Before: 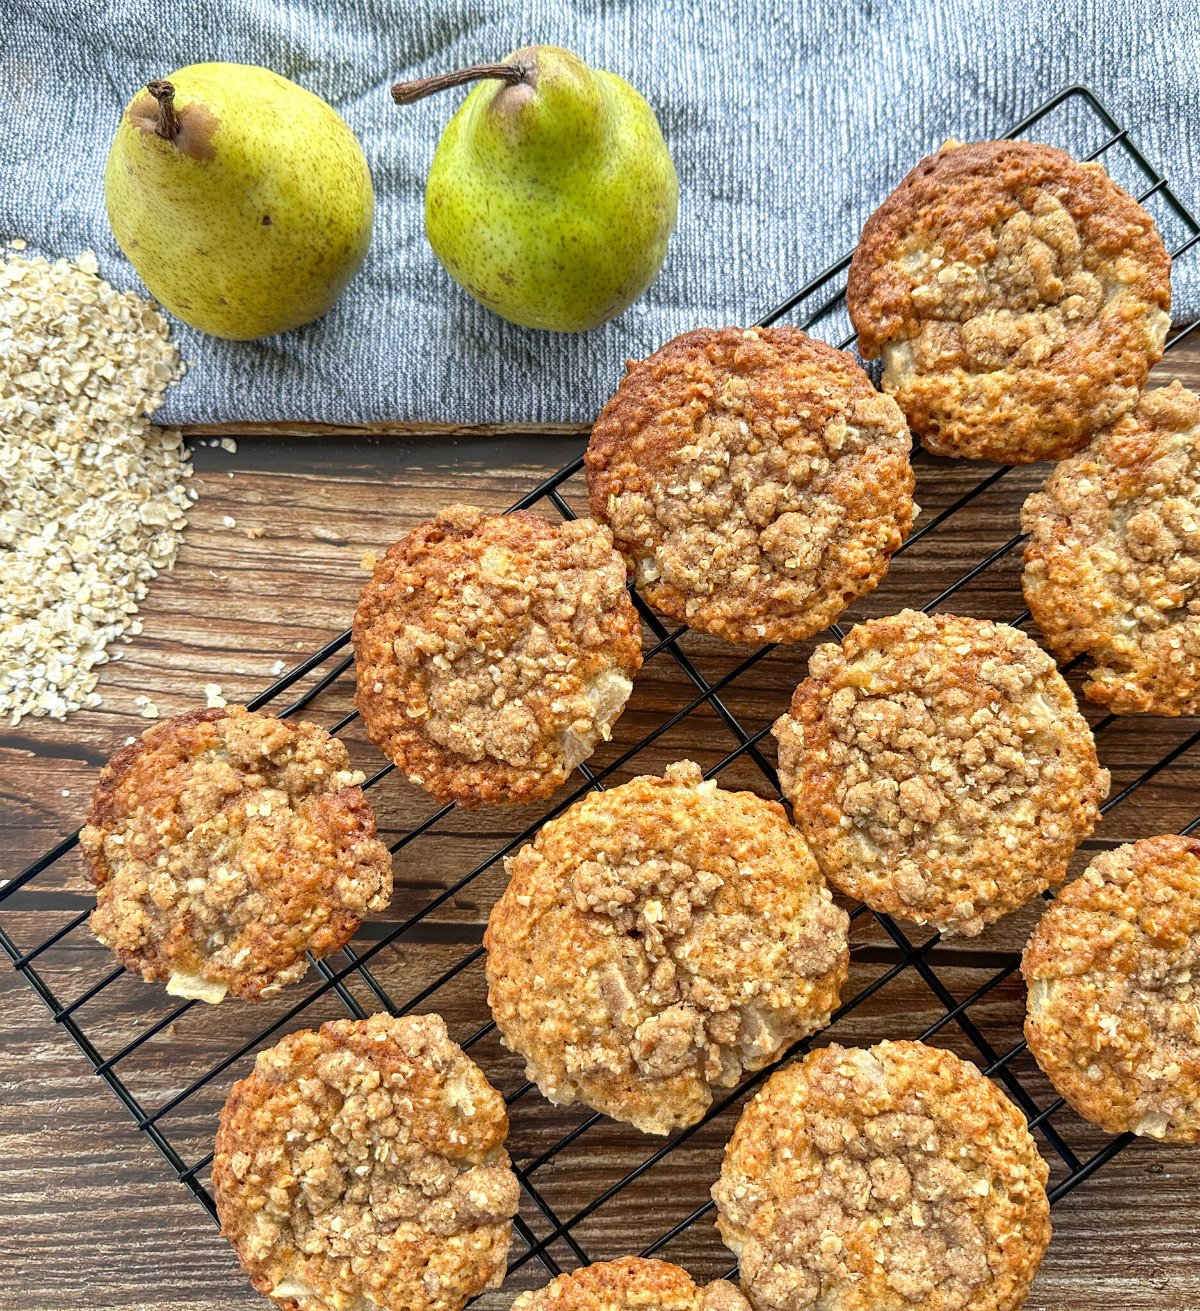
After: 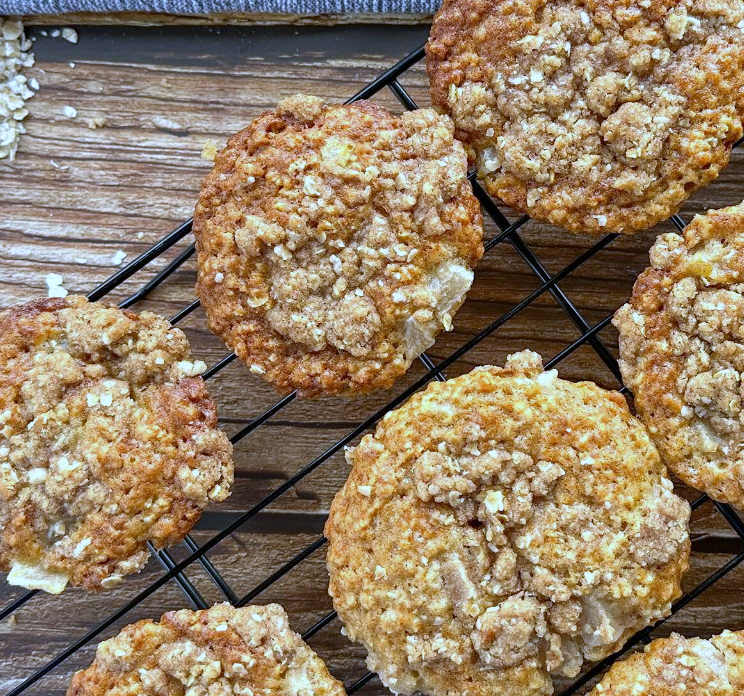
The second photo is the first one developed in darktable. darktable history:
crop: left 13.312%, top 31.28%, right 24.627%, bottom 15.582%
white balance: red 0.871, blue 1.249
